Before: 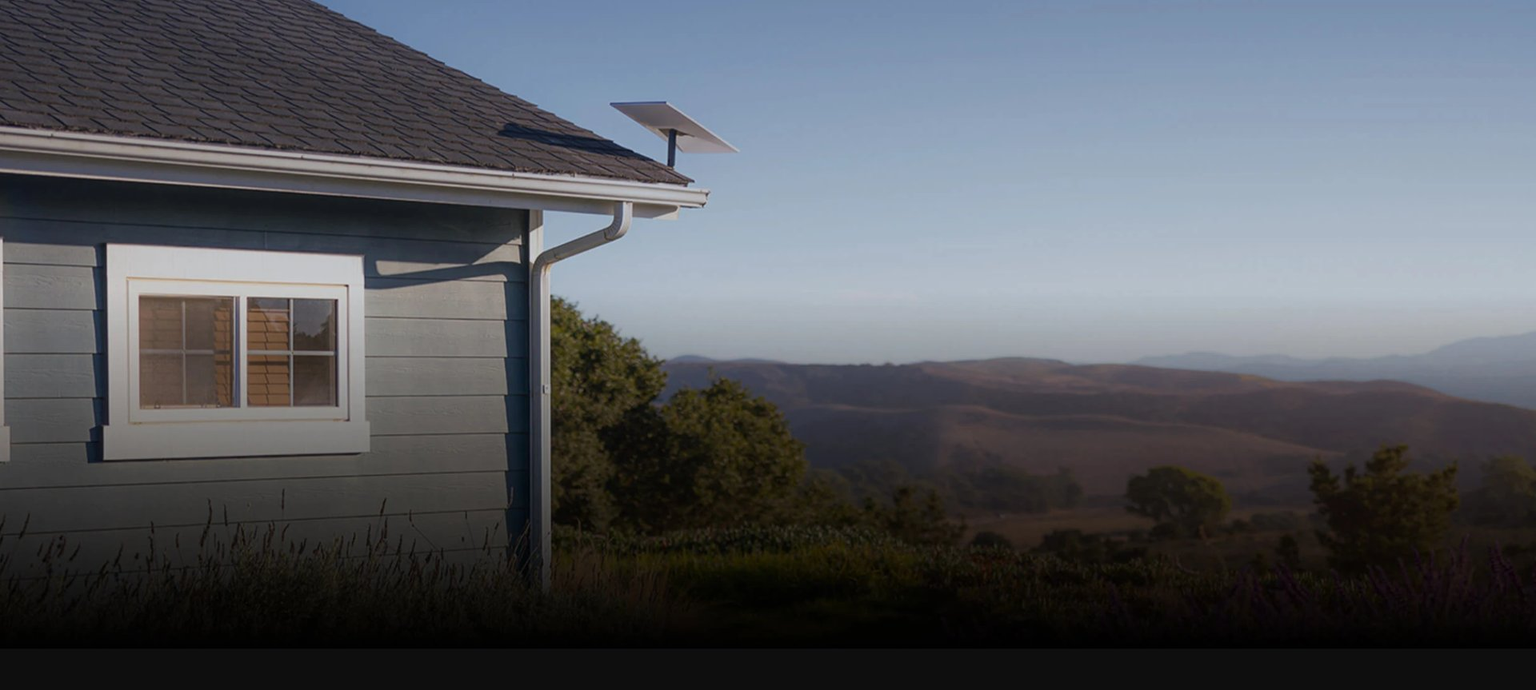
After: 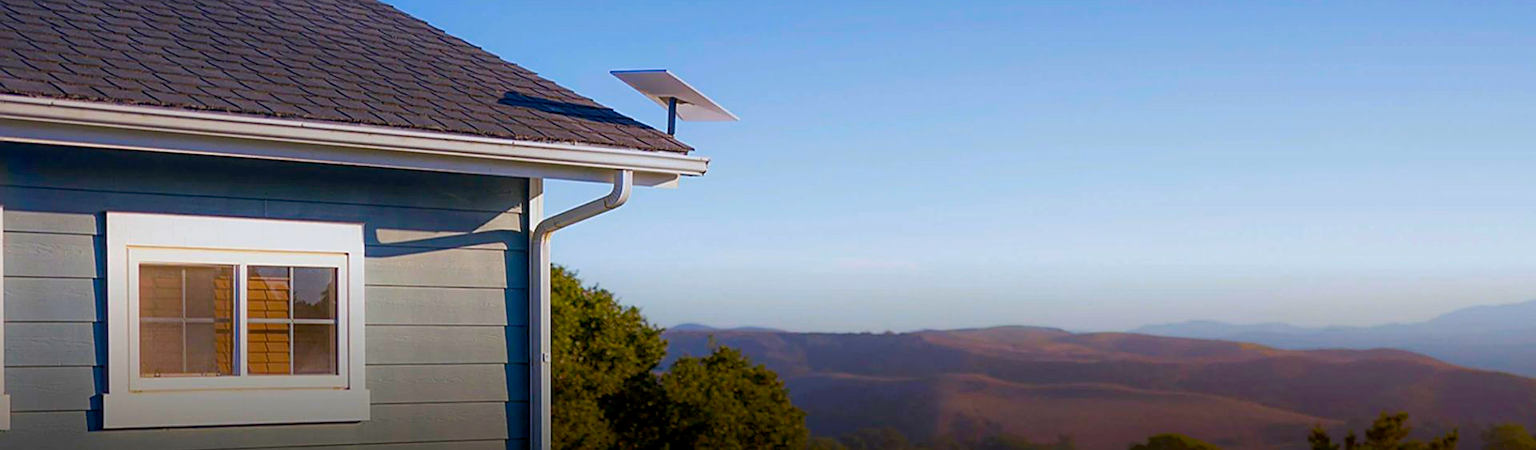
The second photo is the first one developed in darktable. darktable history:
color correction: highlights b* -0.038, saturation 1.27
sharpen: on, module defaults
crop and rotate: top 4.744%, bottom 29.954%
color balance rgb: global offset › luminance -0.4%, linear chroma grading › shadows 31.515%, linear chroma grading › global chroma -1.369%, linear chroma grading › mid-tones 4.005%, perceptual saturation grading › global saturation 19.329%, perceptual brilliance grading › global brilliance 10.146%, perceptual brilliance grading › shadows 14.385%, global vibrance 20%
